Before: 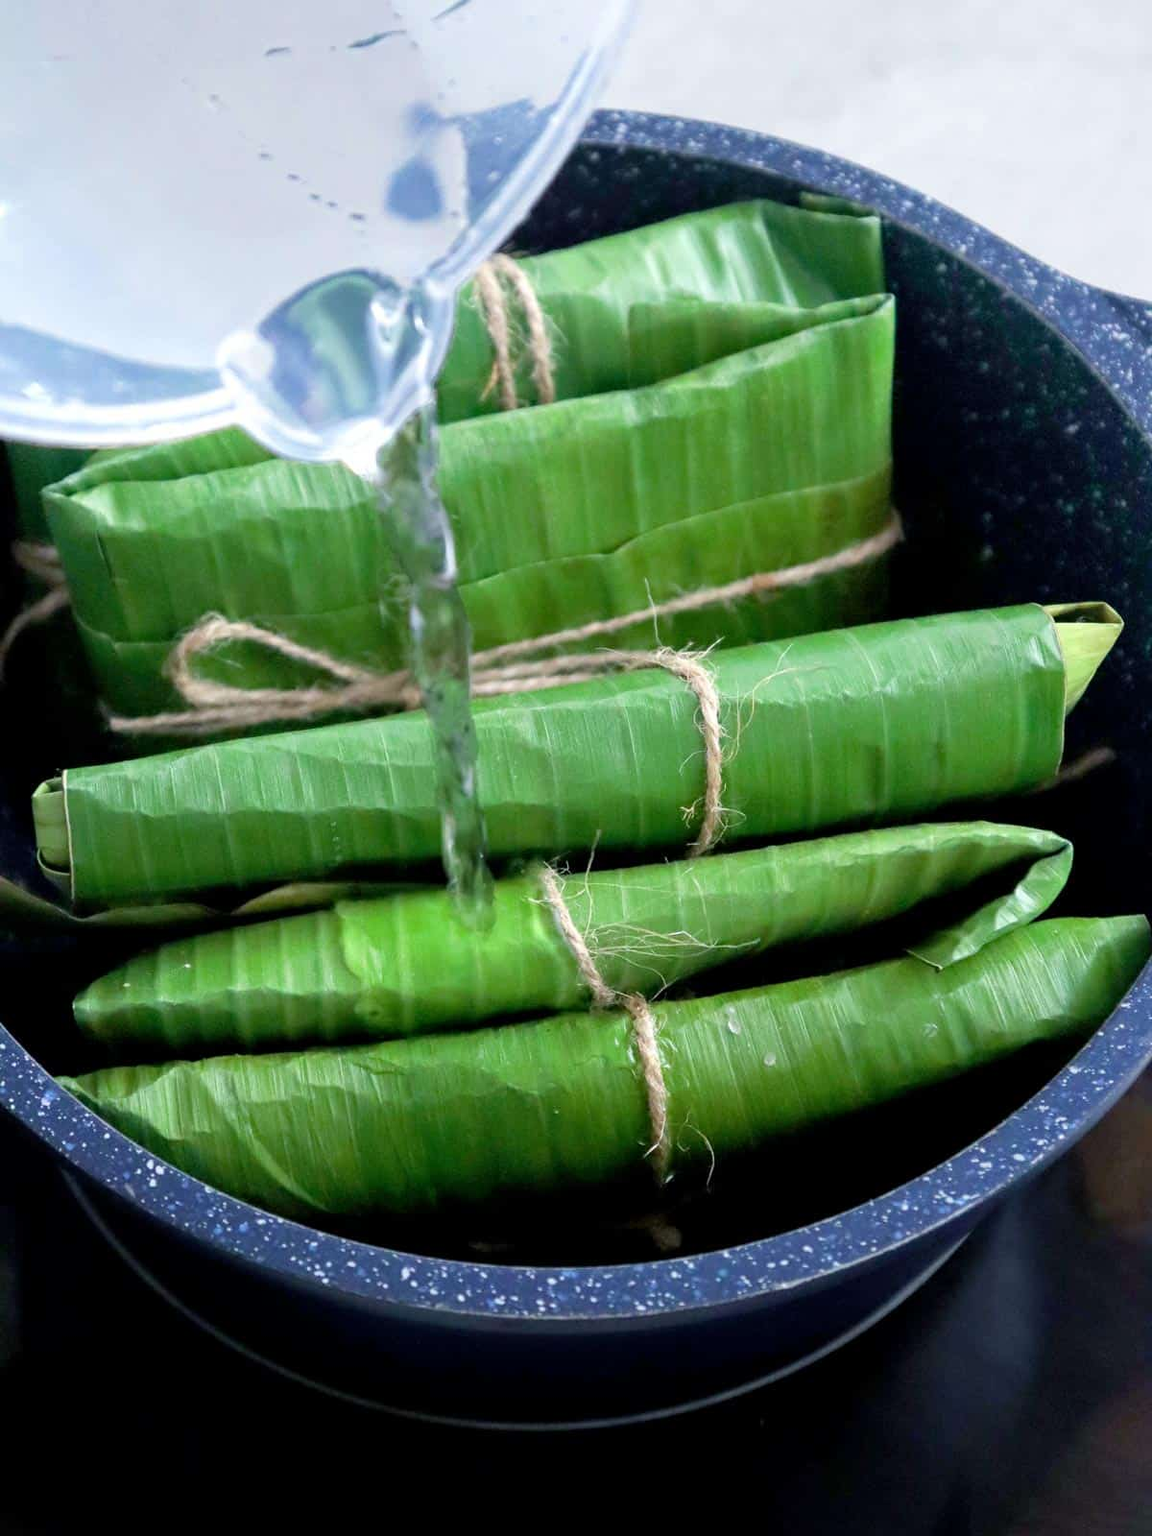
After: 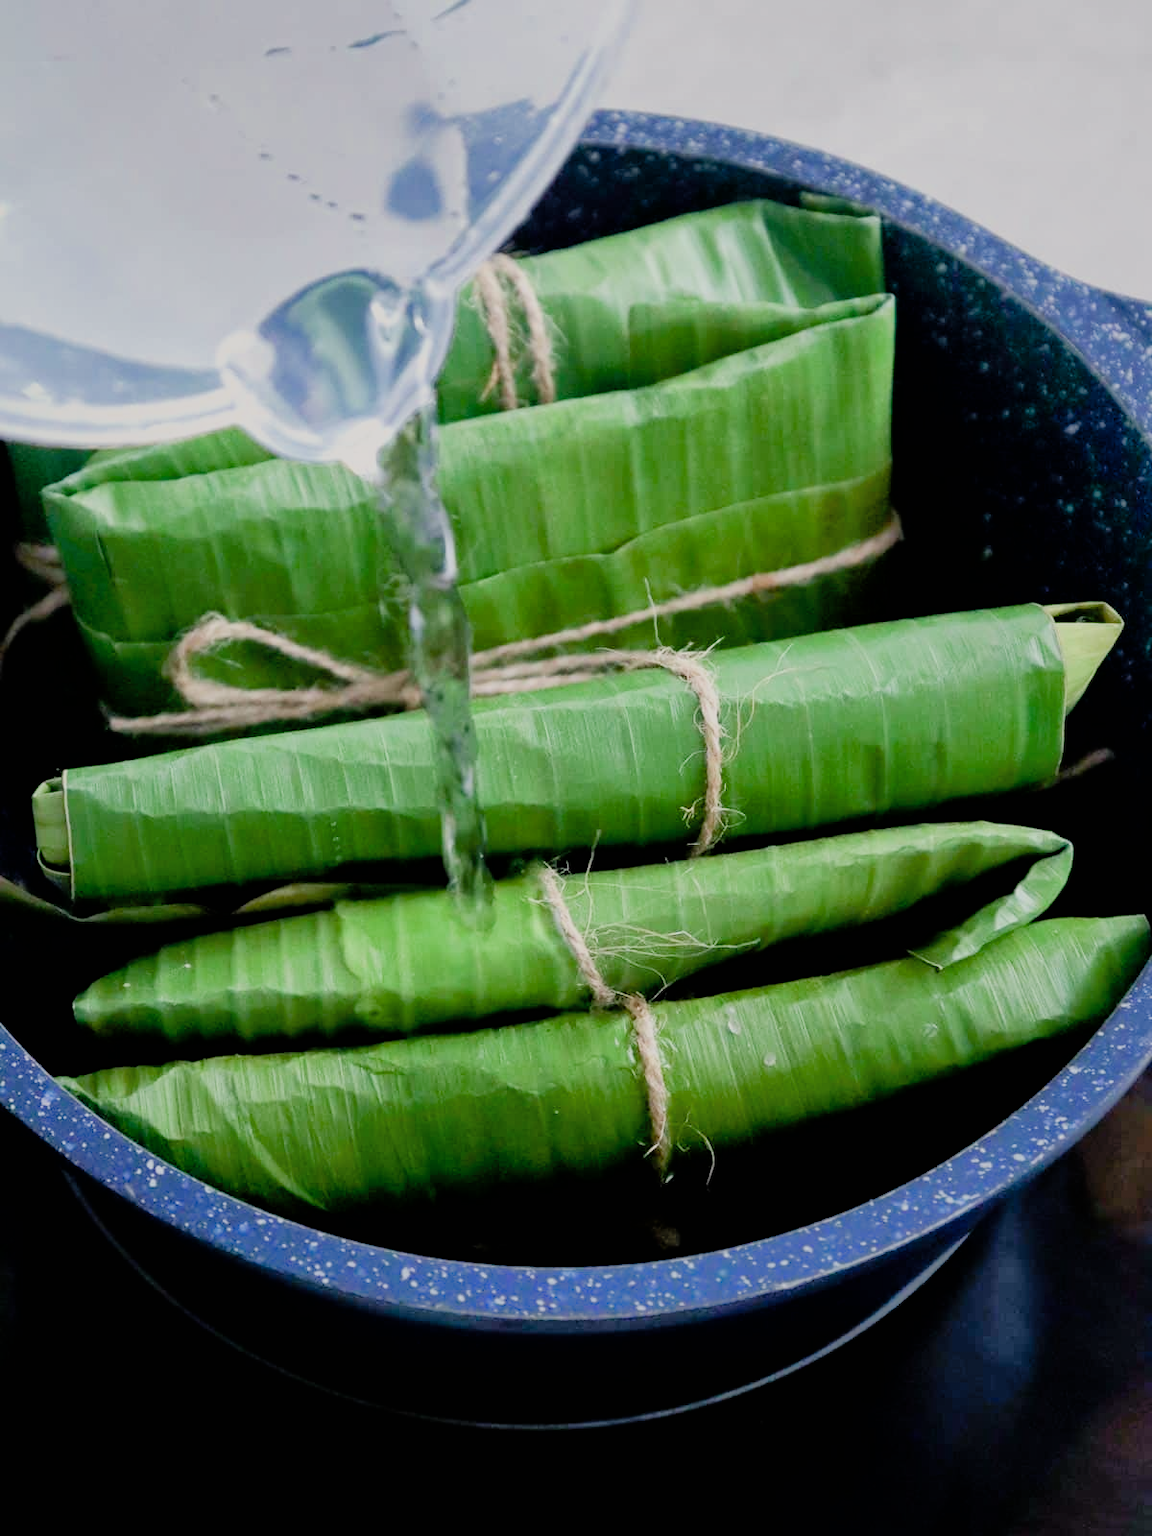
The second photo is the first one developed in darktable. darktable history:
shadows and highlights: on, module defaults
color balance rgb: highlights gain › chroma 1.105%, highlights gain › hue 60.11°, perceptual saturation grading › global saturation 20%, perceptual saturation grading › highlights -50.529%, perceptual saturation grading › shadows 30.158%
filmic rgb: black relative exposure -7.65 EV, white relative exposure 4.56 EV, hardness 3.61, contrast 1.242
